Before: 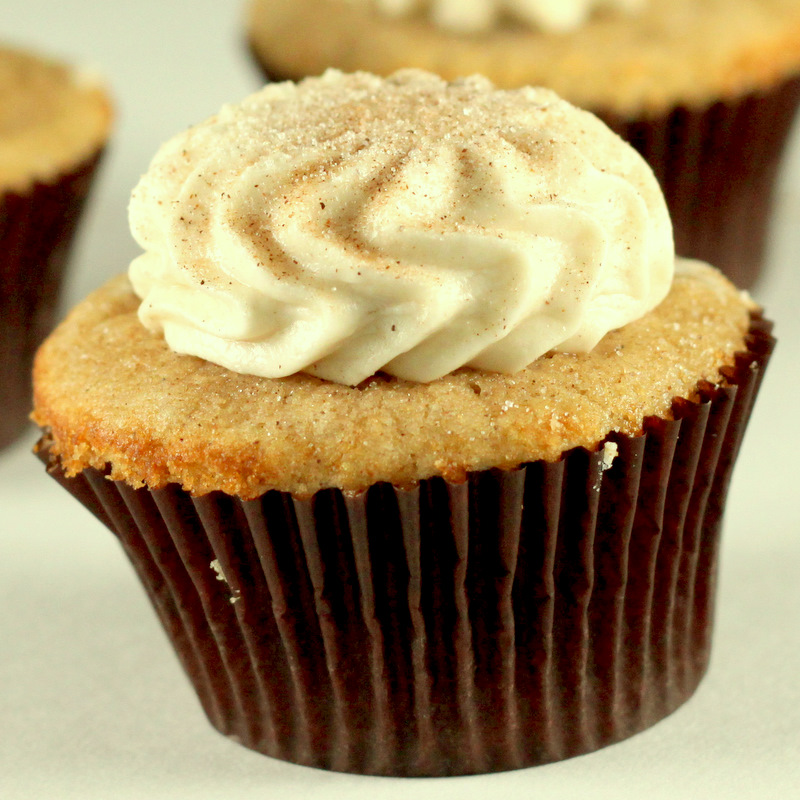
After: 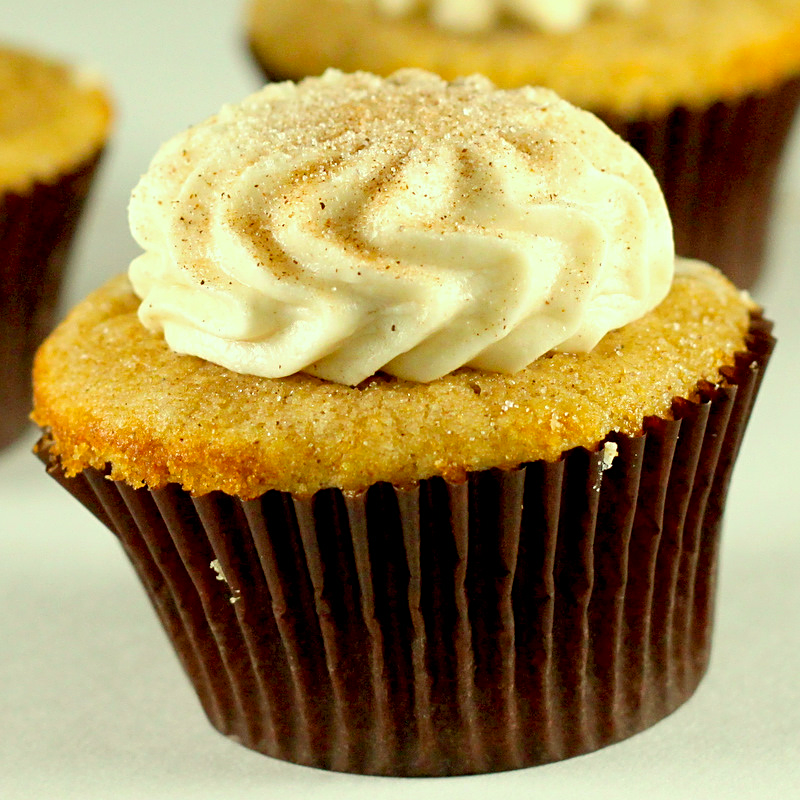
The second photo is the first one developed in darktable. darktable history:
sharpen: on, module defaults
color balance rgb: perceptual saturation grading › global saturation 20%, global vibrance 20%
white balance: red 0.983, blue 1.036
